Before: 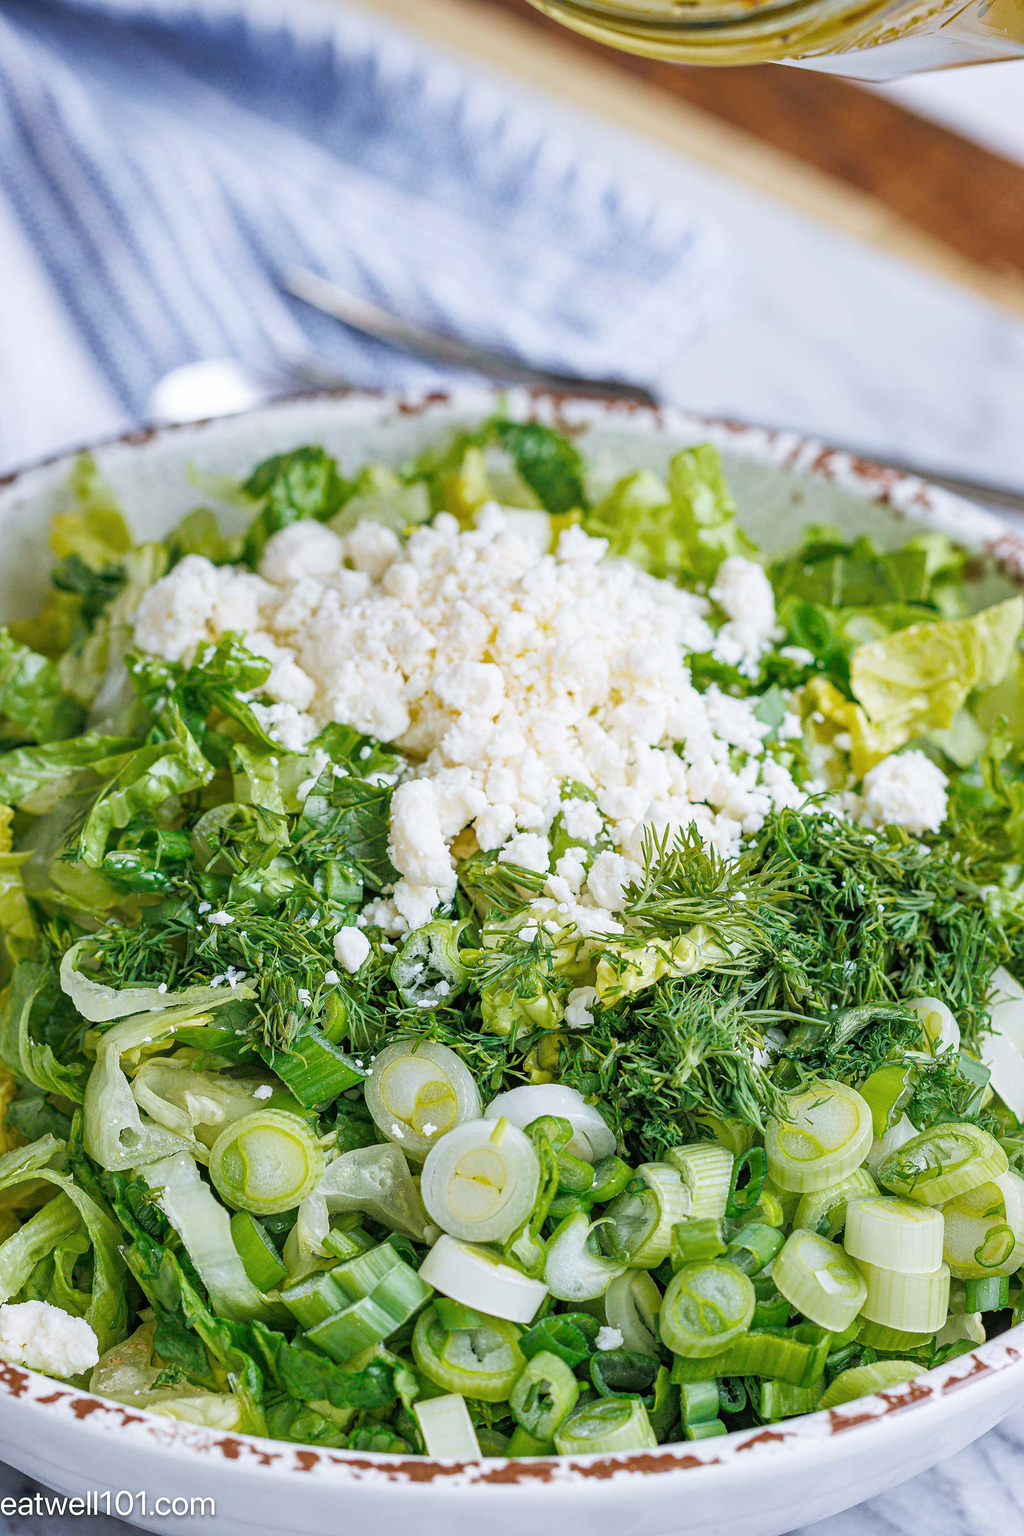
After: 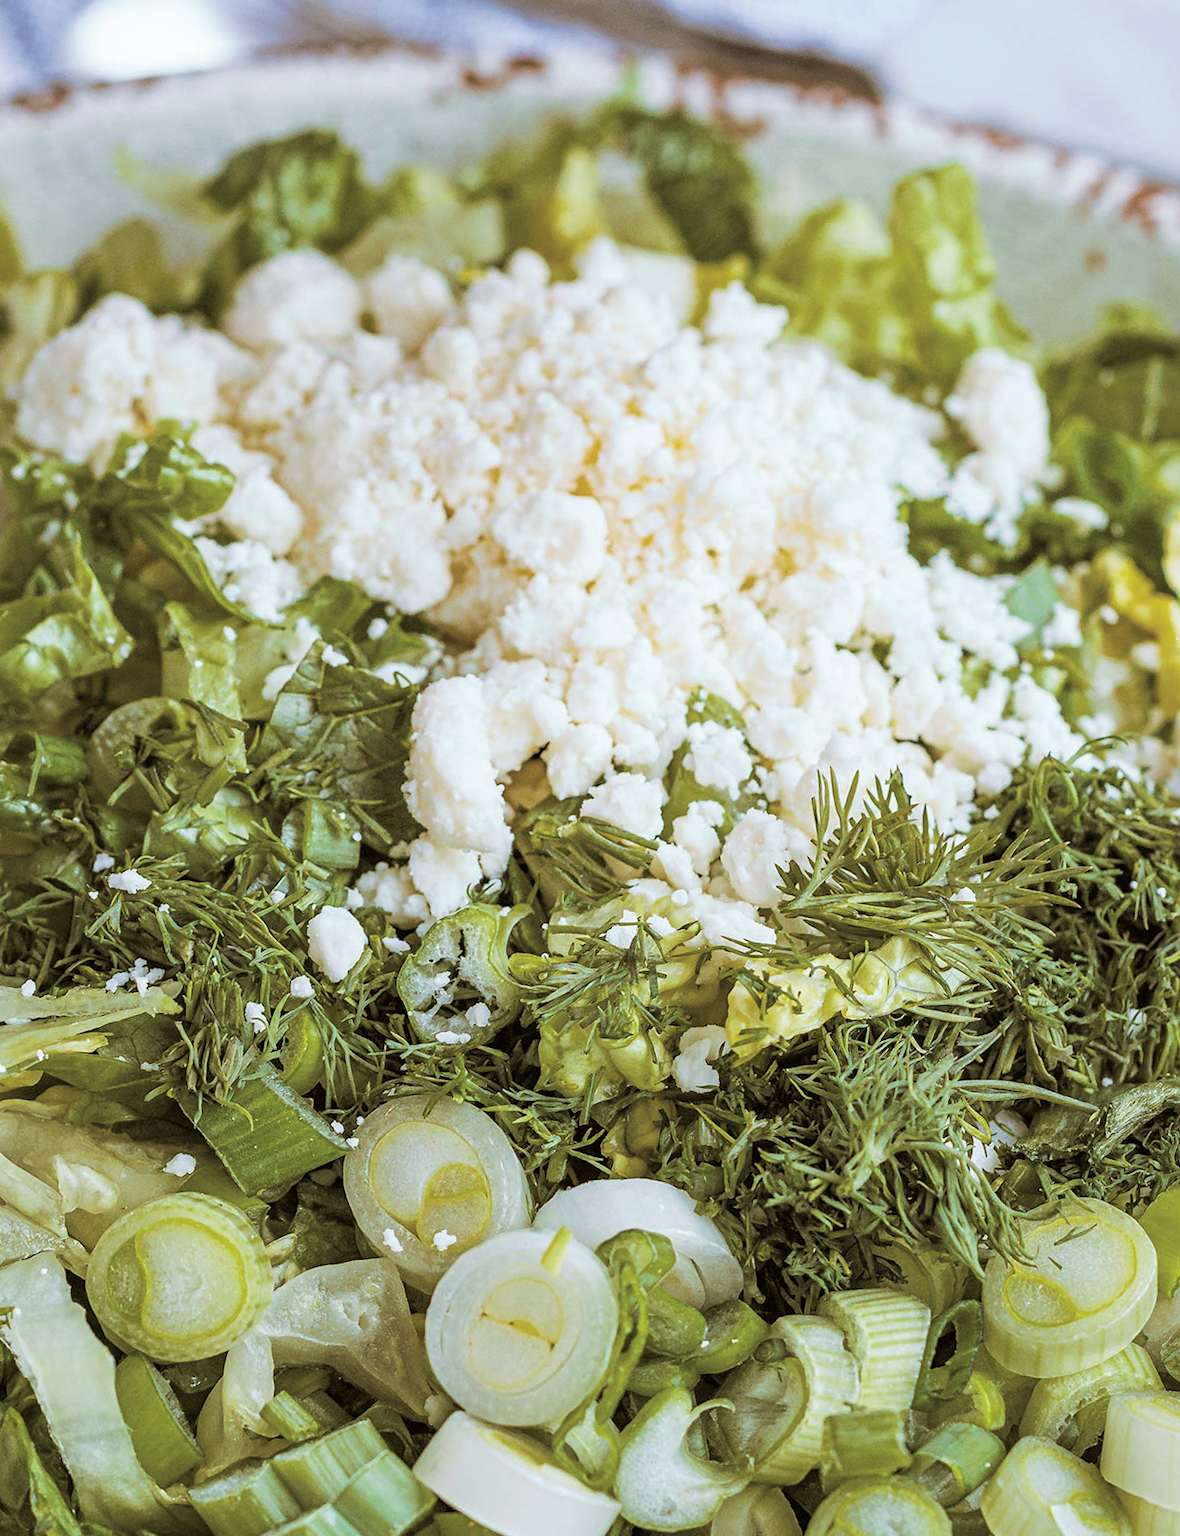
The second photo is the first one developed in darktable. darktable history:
exposure: exposure -0.04 EV, compensate highlight preservation false
split-toning: shadows › hue 37.98°, highlights › hue 185.58°, balance -55.261
crop and rotate: angle -3.37°, left 9.79%, top 20.73%, right 12.42%, bottom 11.82%
